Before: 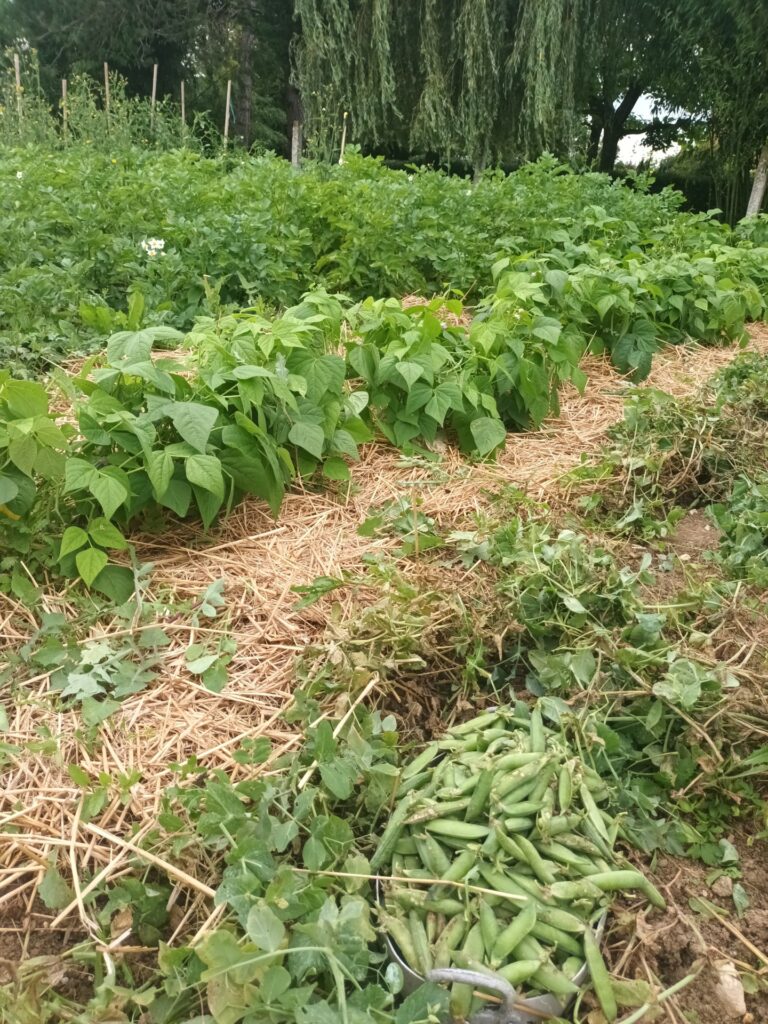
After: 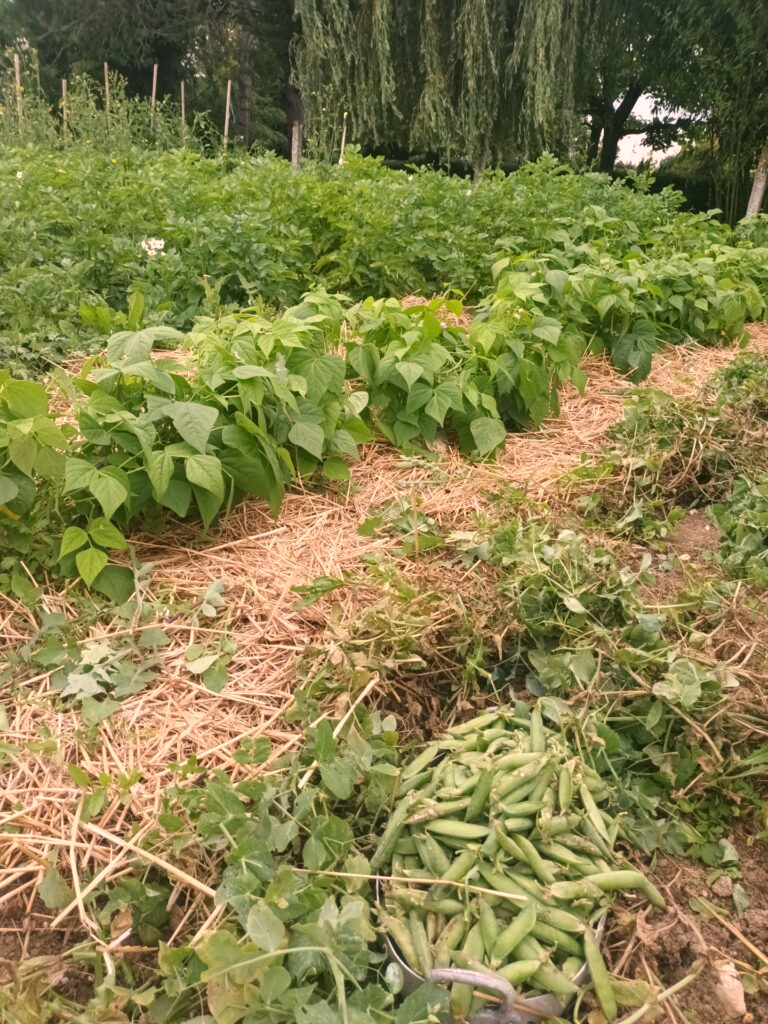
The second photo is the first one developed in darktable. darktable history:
color correction: highlights a* 12.28, highlights b* 5.56
